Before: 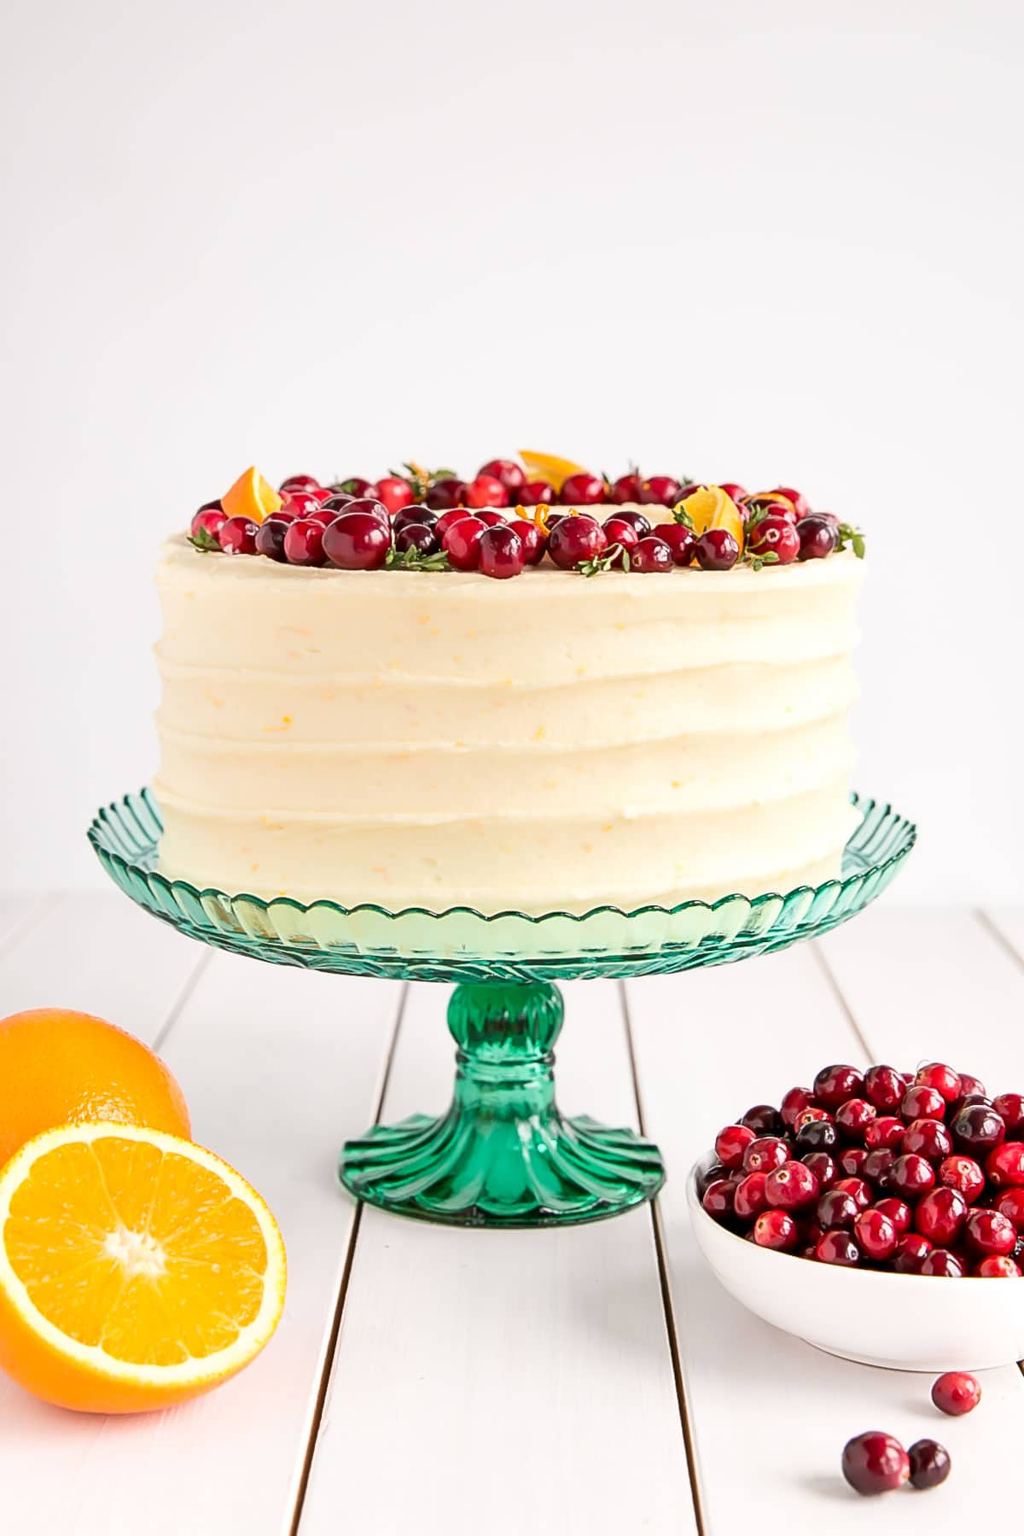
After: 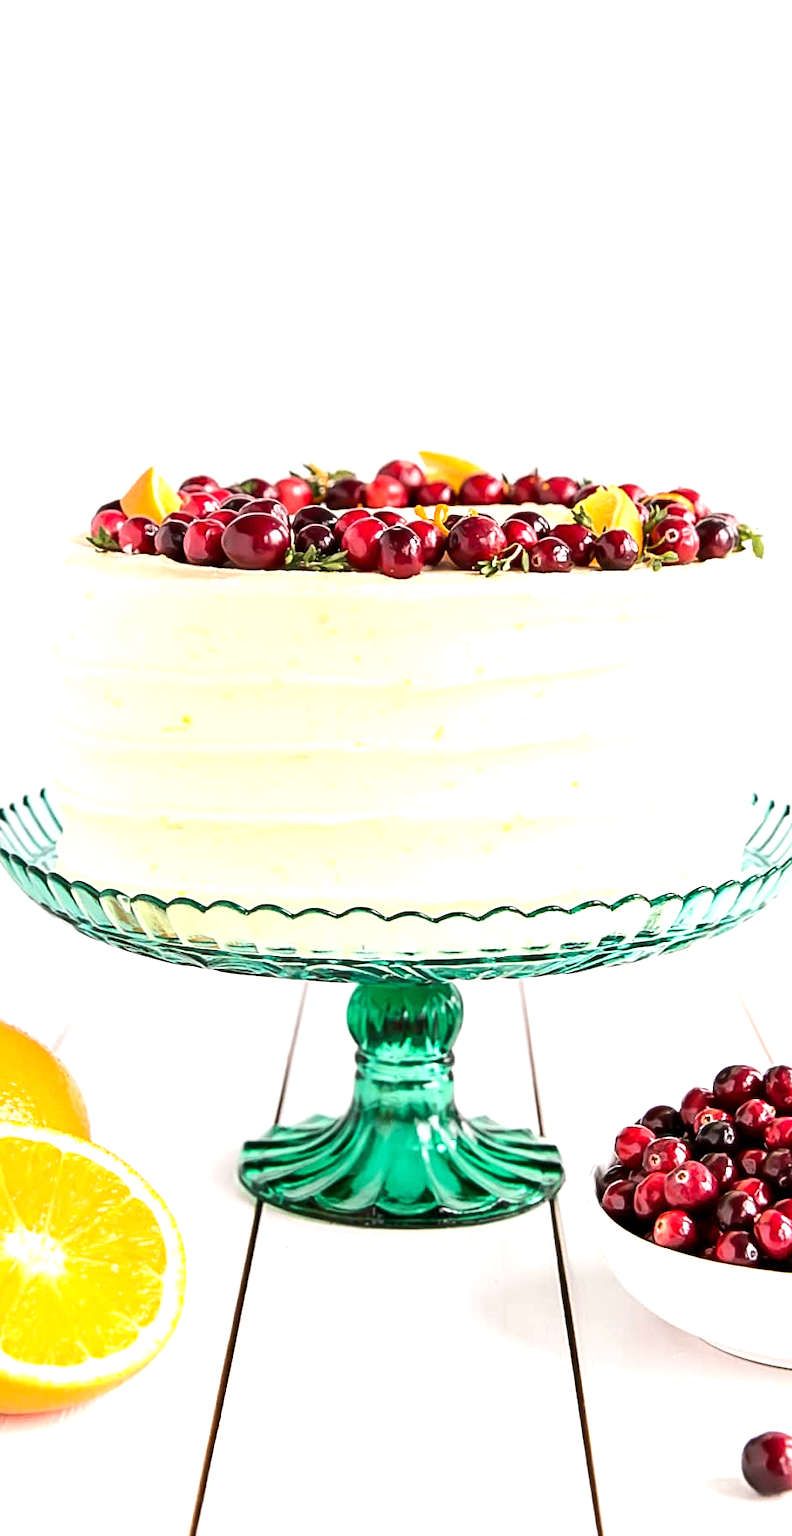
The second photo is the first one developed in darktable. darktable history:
tone equalizer: -8 EV -0.75 EV, -7 EV -0.7 EV, -6 EV -0.6 EV, -5 EV -0.4 EV, -3 EV 0.4 EV, -2 EV 0.6 EV, -1 EV 0.7 EV, +0 EV 0.75 EV, edges refinement/feathering 500, mask exposure compensation -1.57 EV, preserve details no
crop: left 9.88%, right 12.664%
